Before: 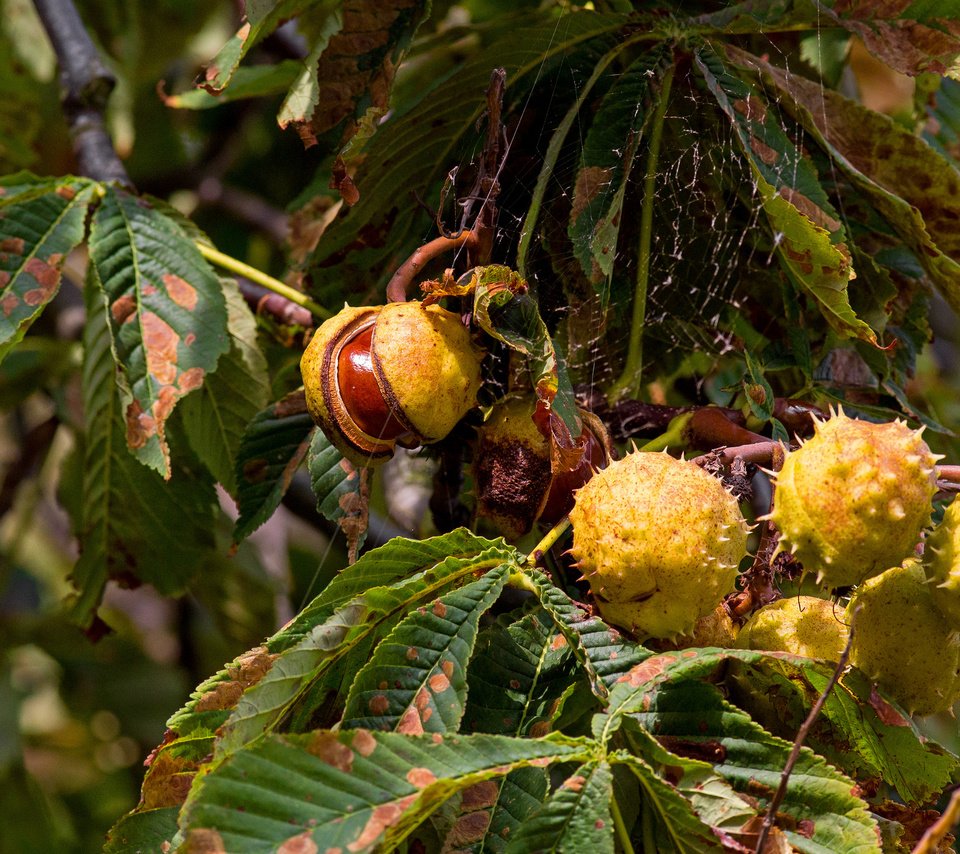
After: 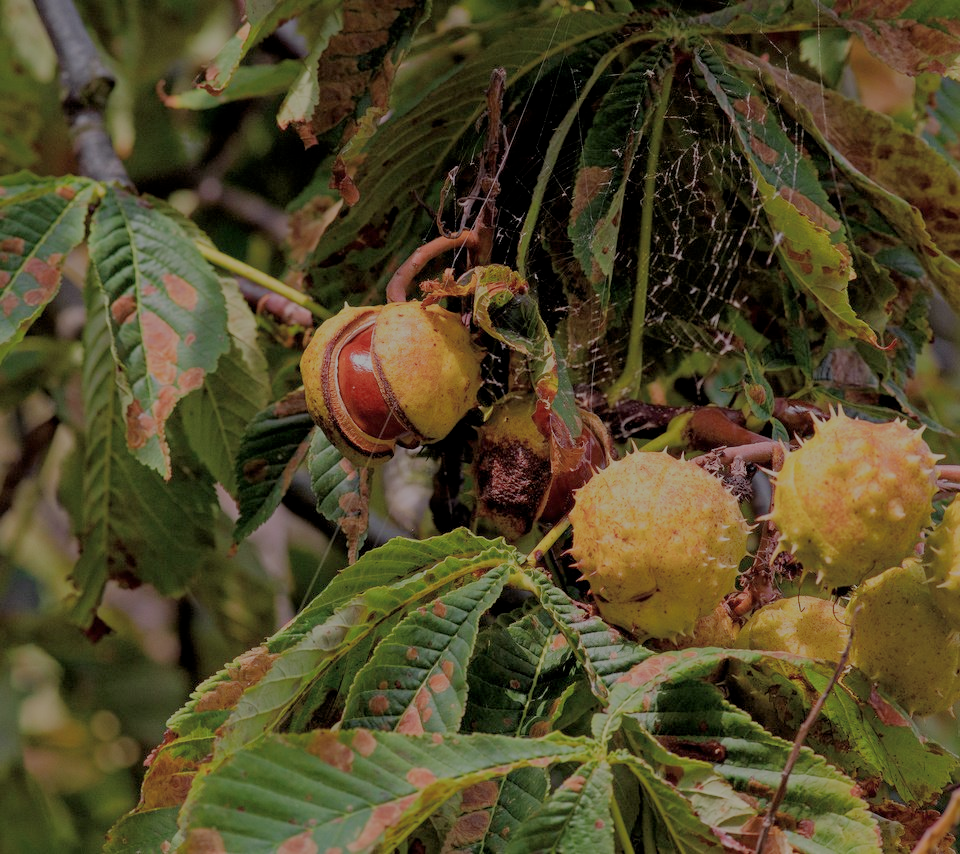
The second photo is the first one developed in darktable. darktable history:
filmic rgb: black relative exposure -8.02 EV, white relative exposure 8.05 EV, target black luminance 0%, hardness 2.46, latitude 76.49%, contrast 0.549, shadows ↔ highlights balance 0.008%
